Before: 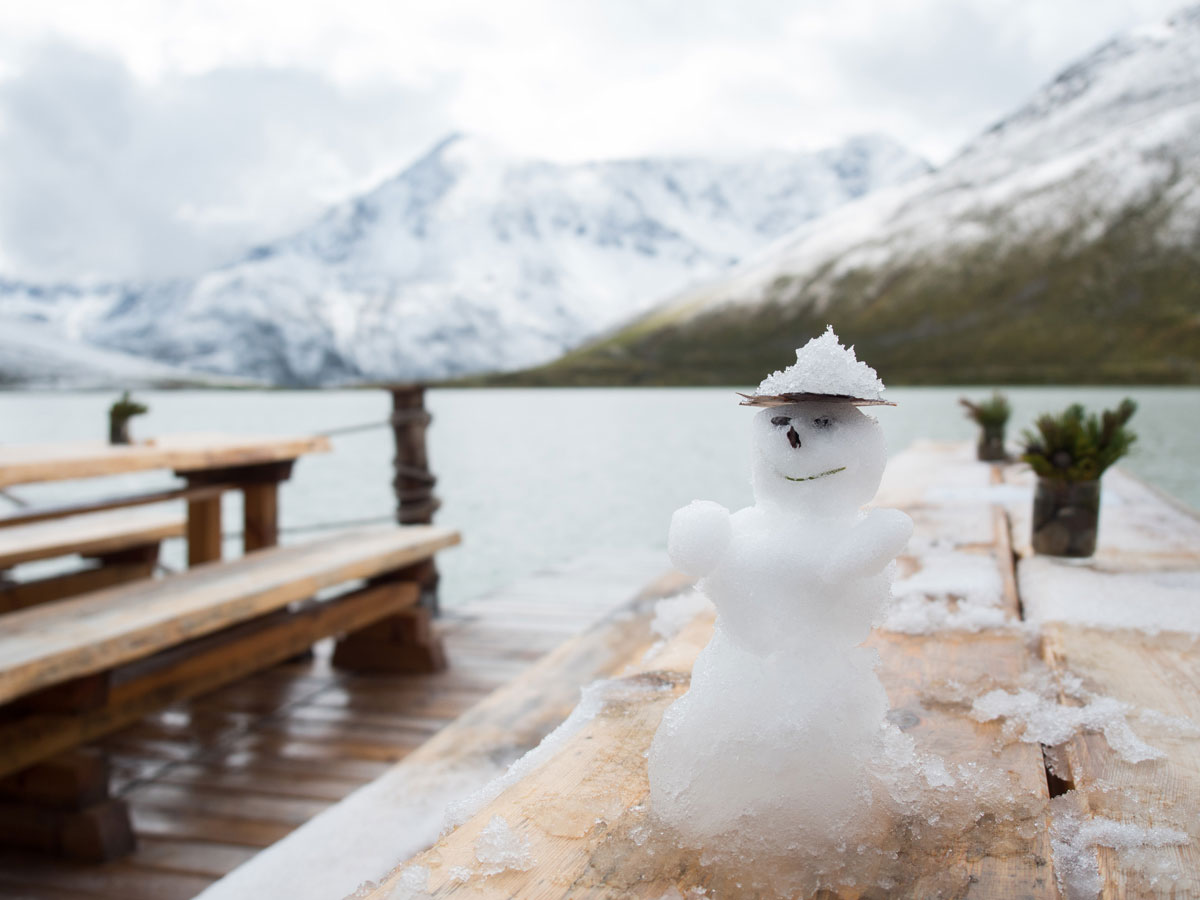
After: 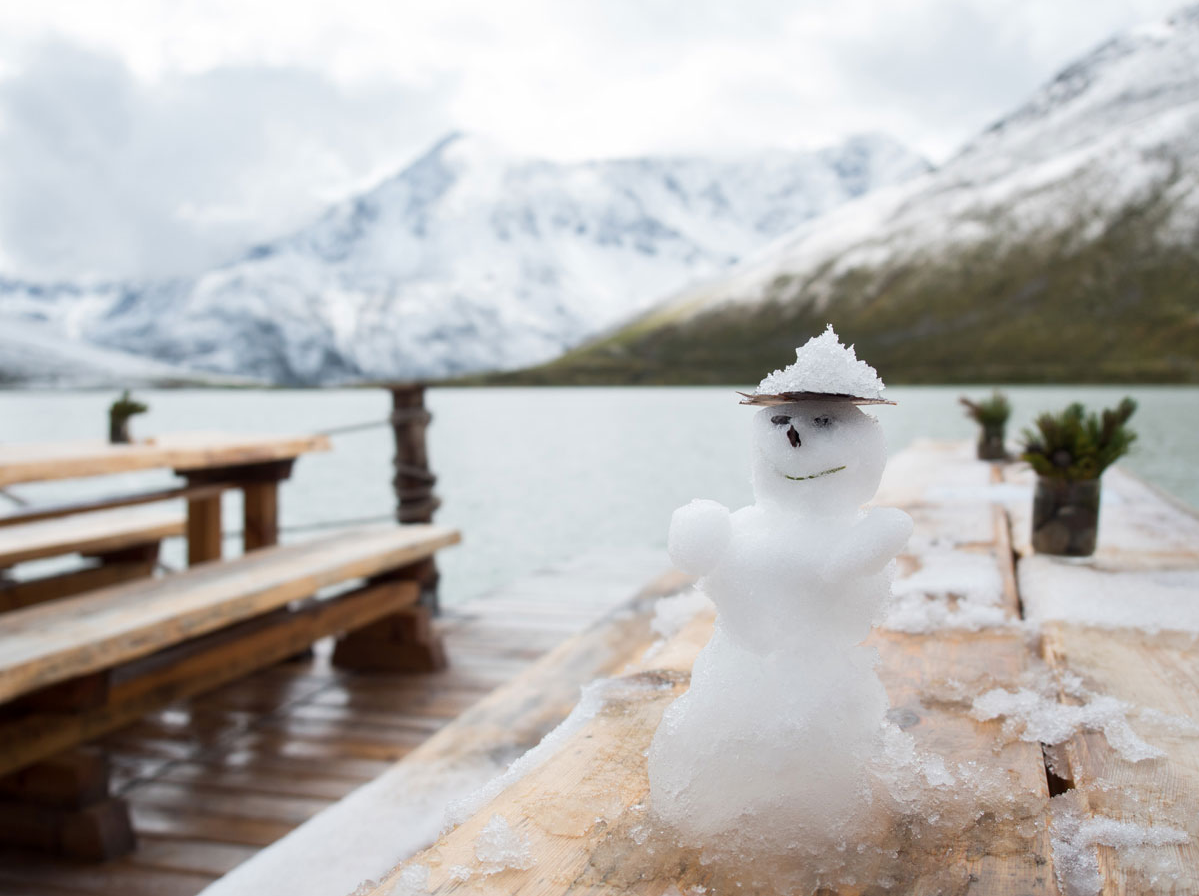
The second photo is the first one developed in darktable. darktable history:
contrast equalizer: octaves 7, y [[0.5, 0.5, 0.478, 0.5, 0.5, 0.5], [0.5 ×6], [0.5 ×6], [0 ×6], [0 ×6]], mix -0.994
crop: top 0.196%, bottom 0.201%
tone equalizer: on, module defaults
